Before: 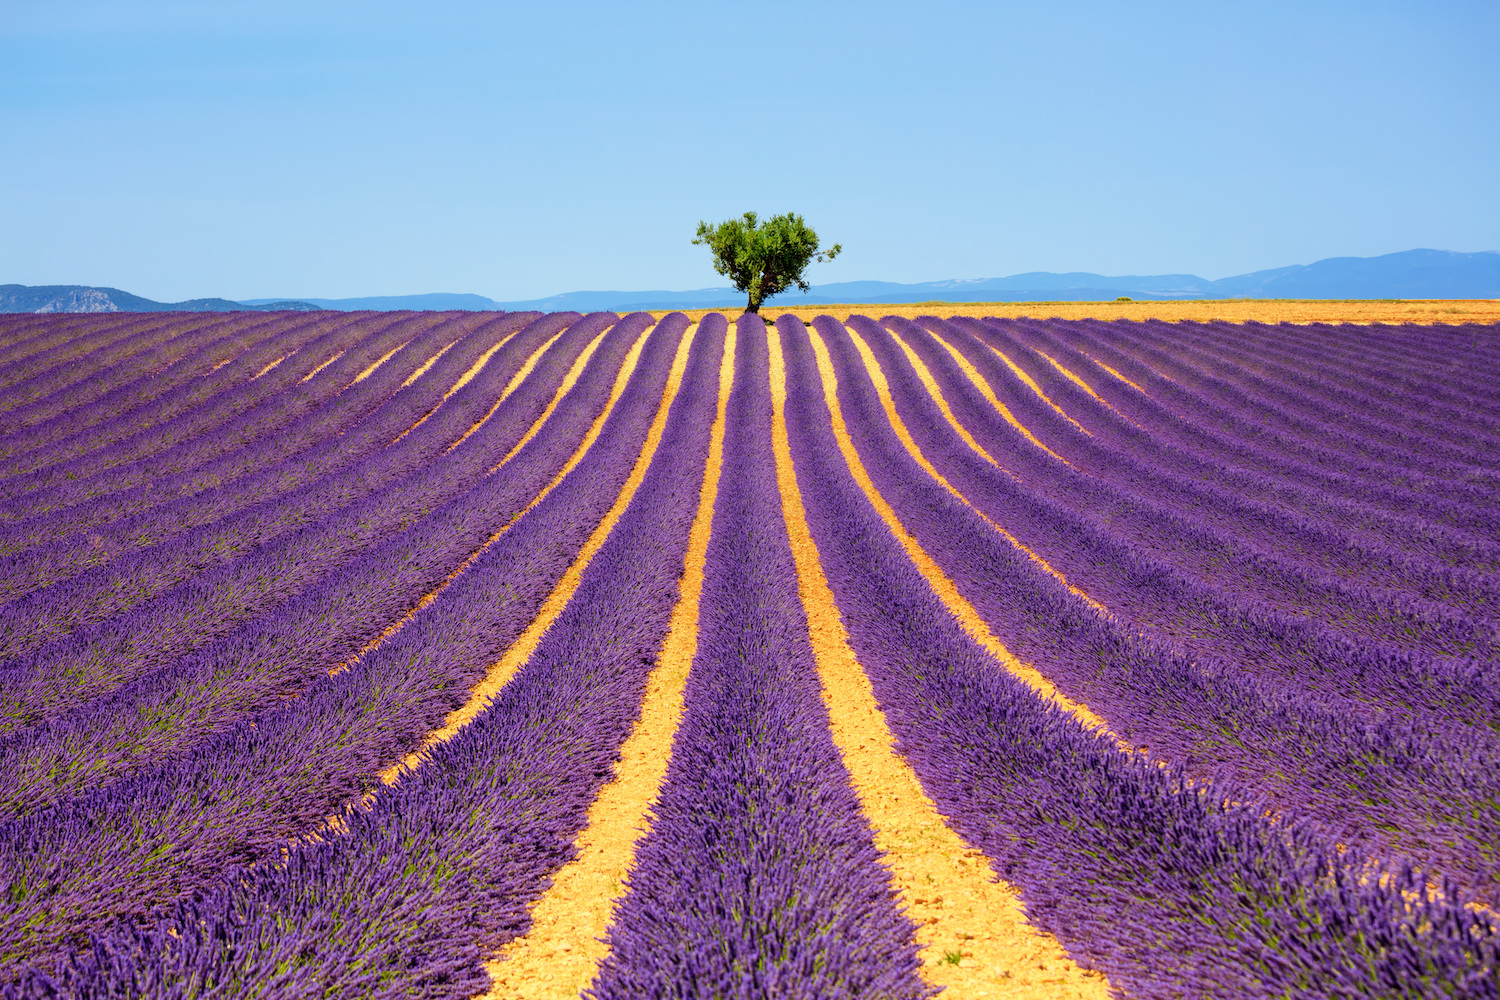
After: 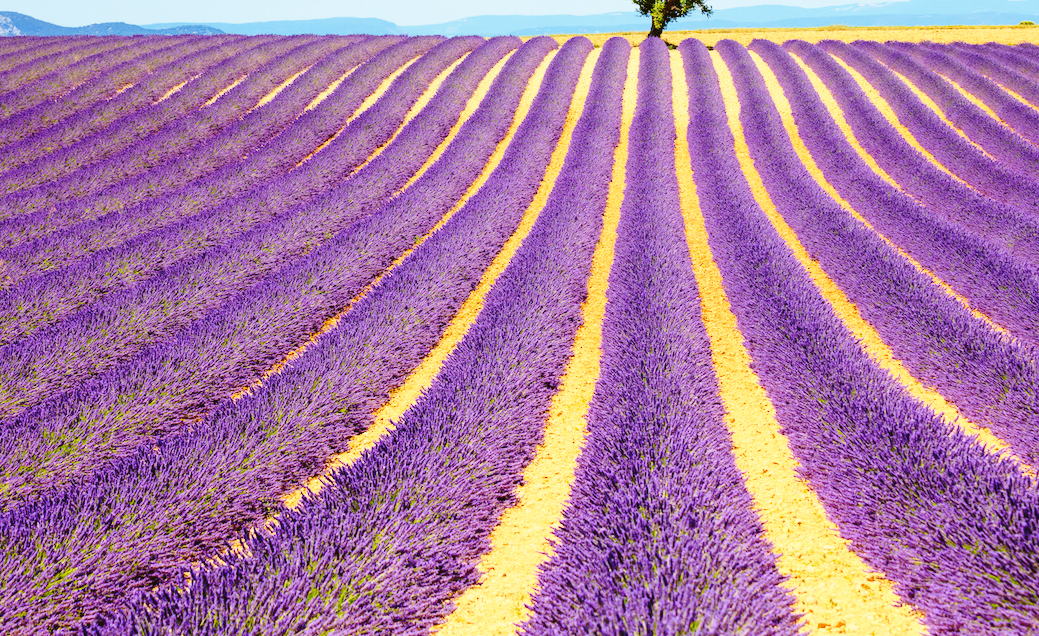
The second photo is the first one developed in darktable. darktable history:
base curve: curves: ch0 [(0, 0) (0.028, 0.03) (0.121, 0.232) (0.46, 0.748) (0.859, 0.968) (1, 1)], preserve colors none
color balance: lift [1.004, 1.002, 1.002, 0.998], gamma [1, 1.007, 1.002, 0.993], gain [1, 0.977, 1.013, 1.023], contrast -3.64%
crop: left 6.488%, top 27.668%, right 24.183%, bottom 8.656%
